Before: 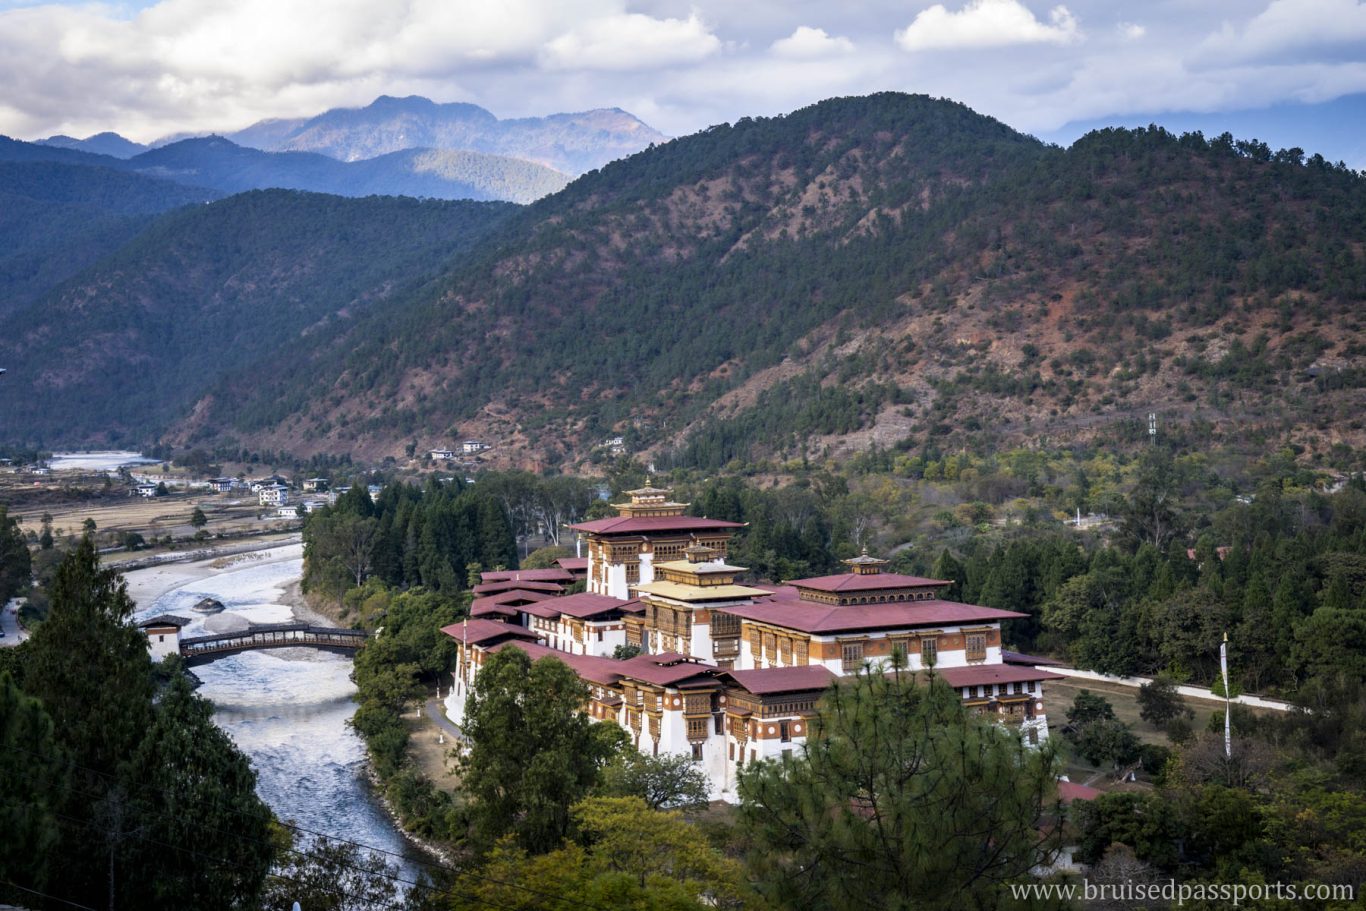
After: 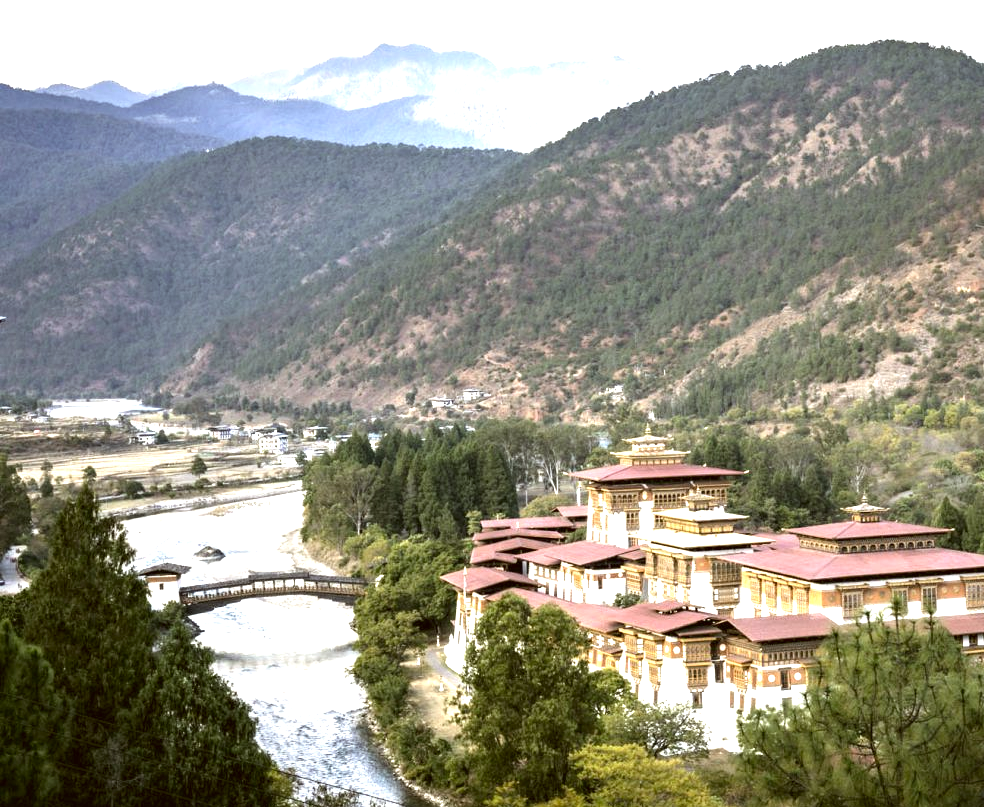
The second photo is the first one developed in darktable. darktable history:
crop: top 5.786%, right 27.909%, bottom 5.608%
color correction: highlights a* -1.56, highlights b* 10.45, shadows a* 0.592, shadows b* 18.85
contrast brightness saturation: contrast 0.057, brightness -0.011, saturation -0.247
exposure: black level correction 0, exposure 1.568 EV, compensate highlight preservation false
